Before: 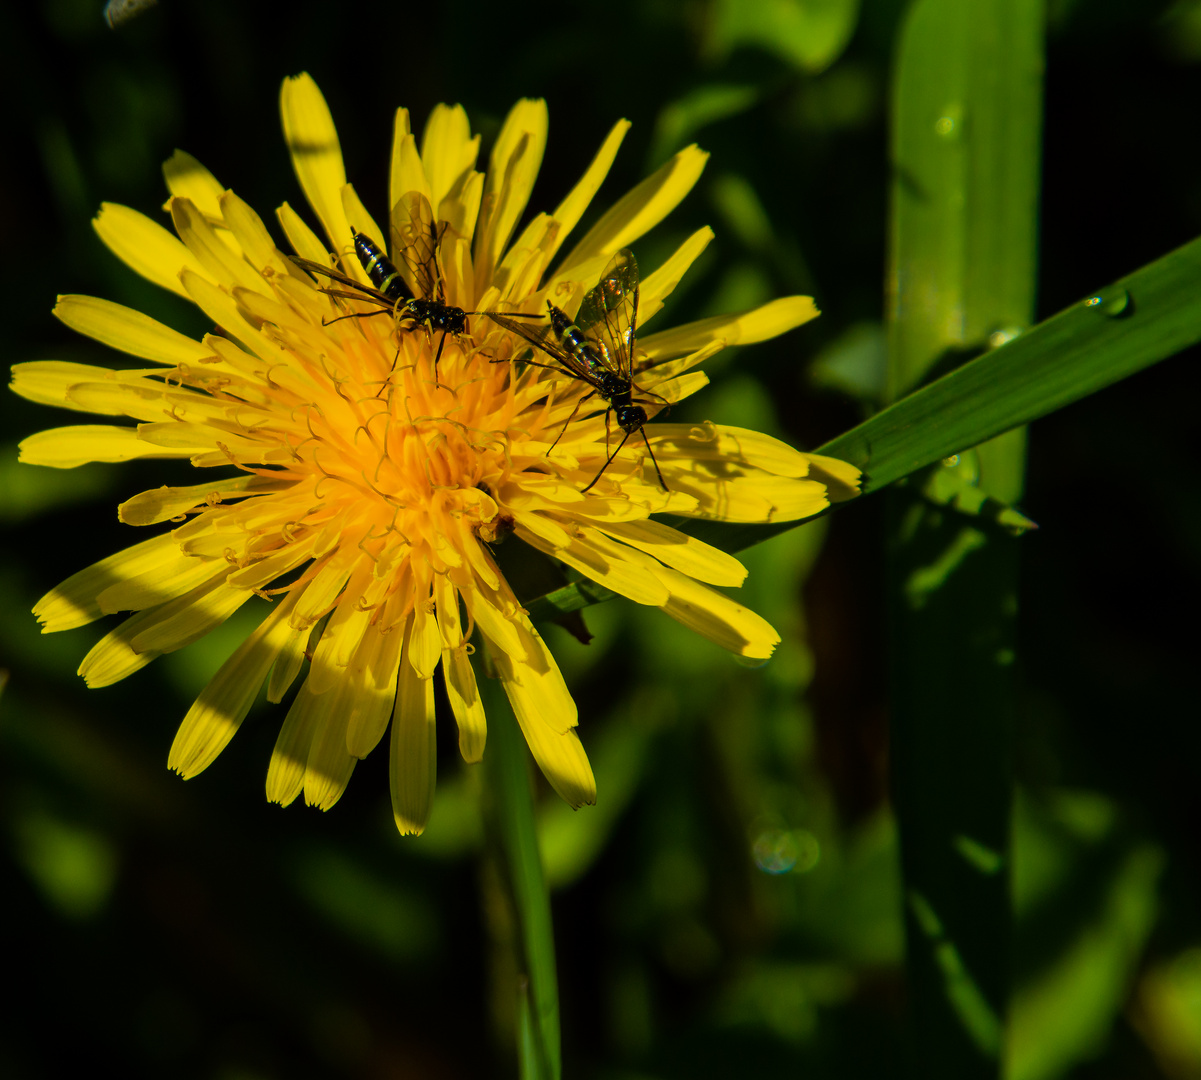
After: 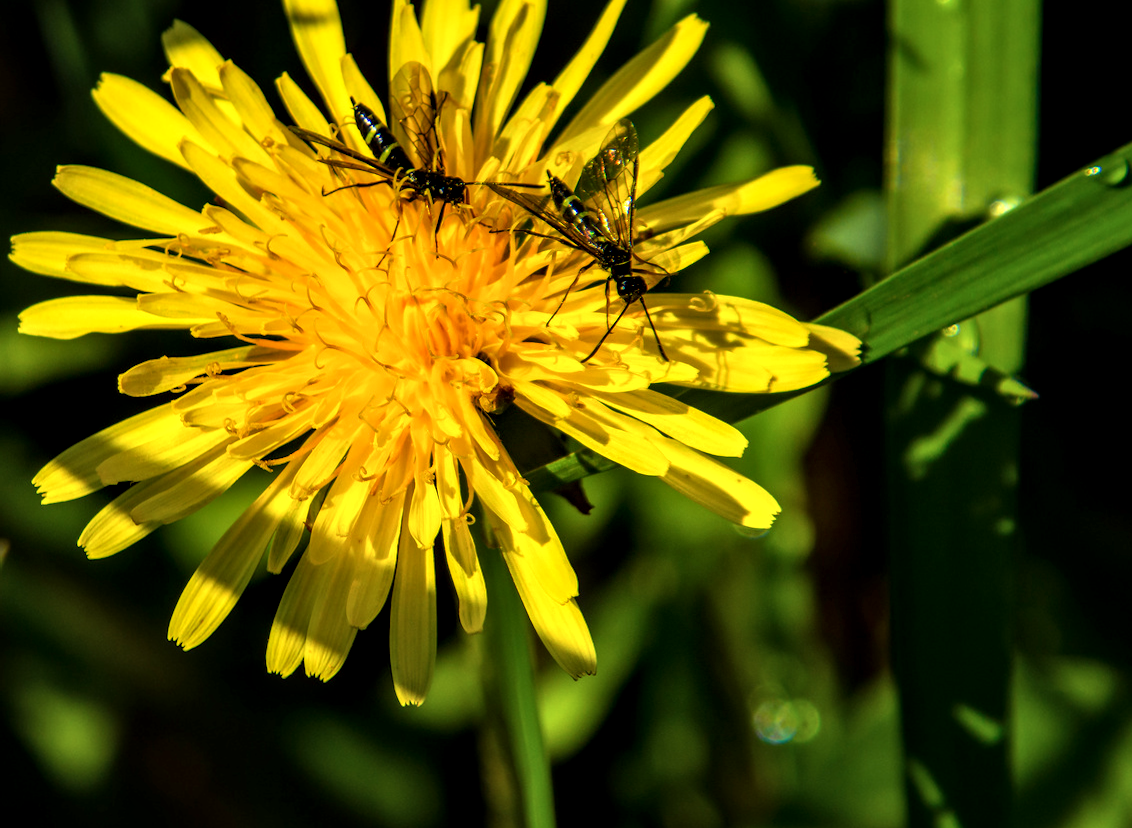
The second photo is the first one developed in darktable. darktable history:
exposure: black level correction 0, exposure 0.701 EV, compensate highlight preservation false
local contrast: highlights 28%, shadows 75%, midtone range 0.743
crop and rotate: angle 0.069°, top 11.986%, right 5.554%, bottom 11.187%
